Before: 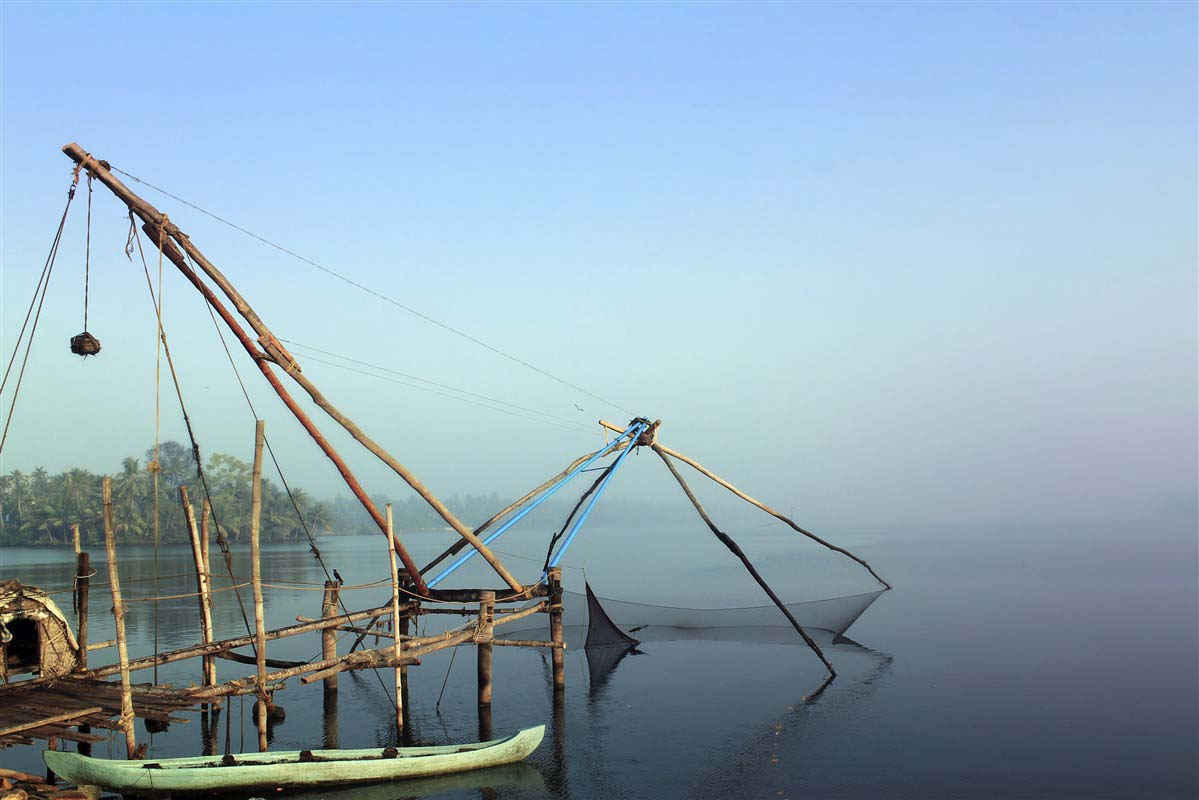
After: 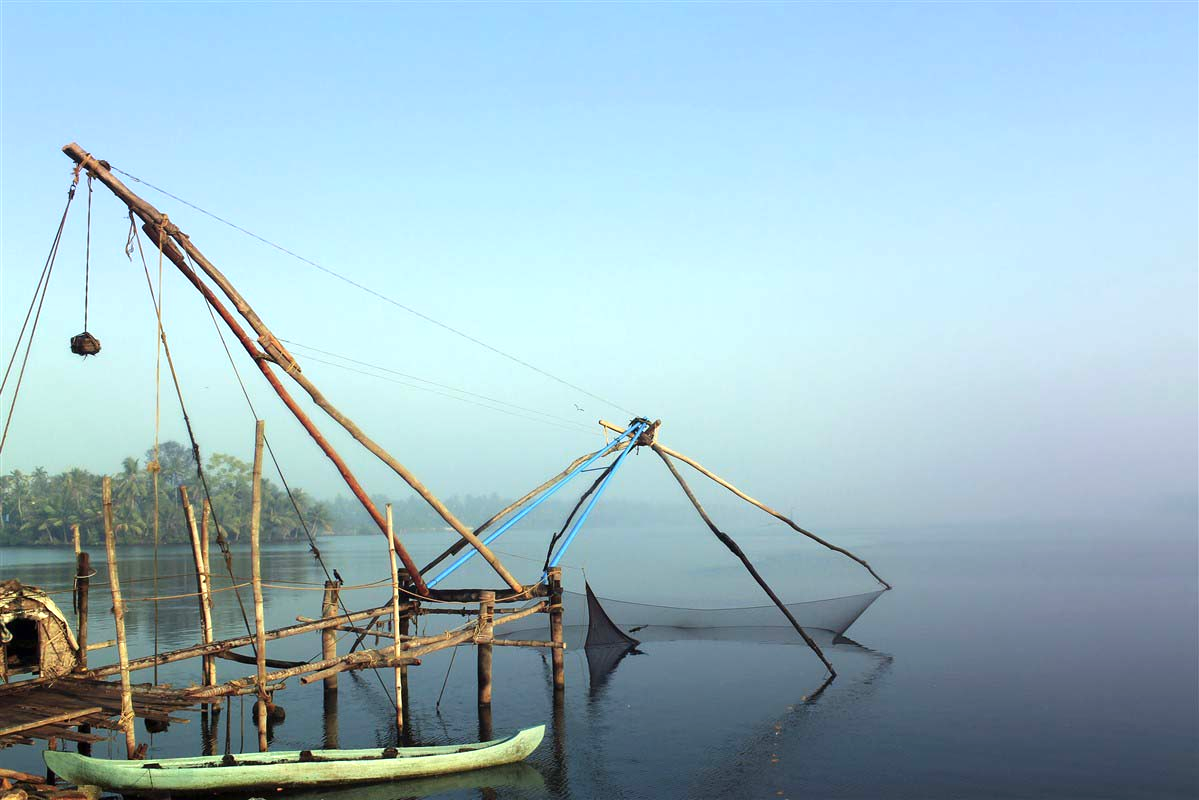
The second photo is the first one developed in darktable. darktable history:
exposure: black level correction 0, exposure 0.3 EV, compensate highlight preservation false
contrast brightness saturation: saturation 0.104
